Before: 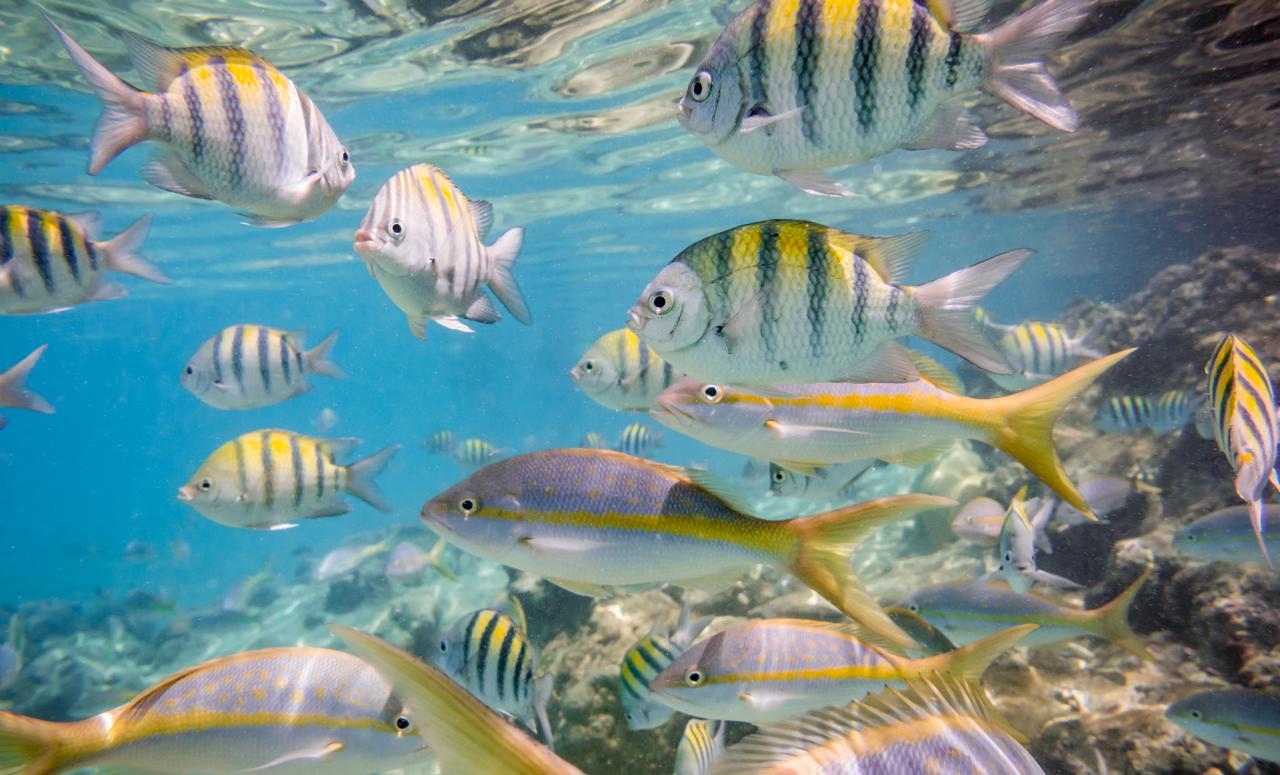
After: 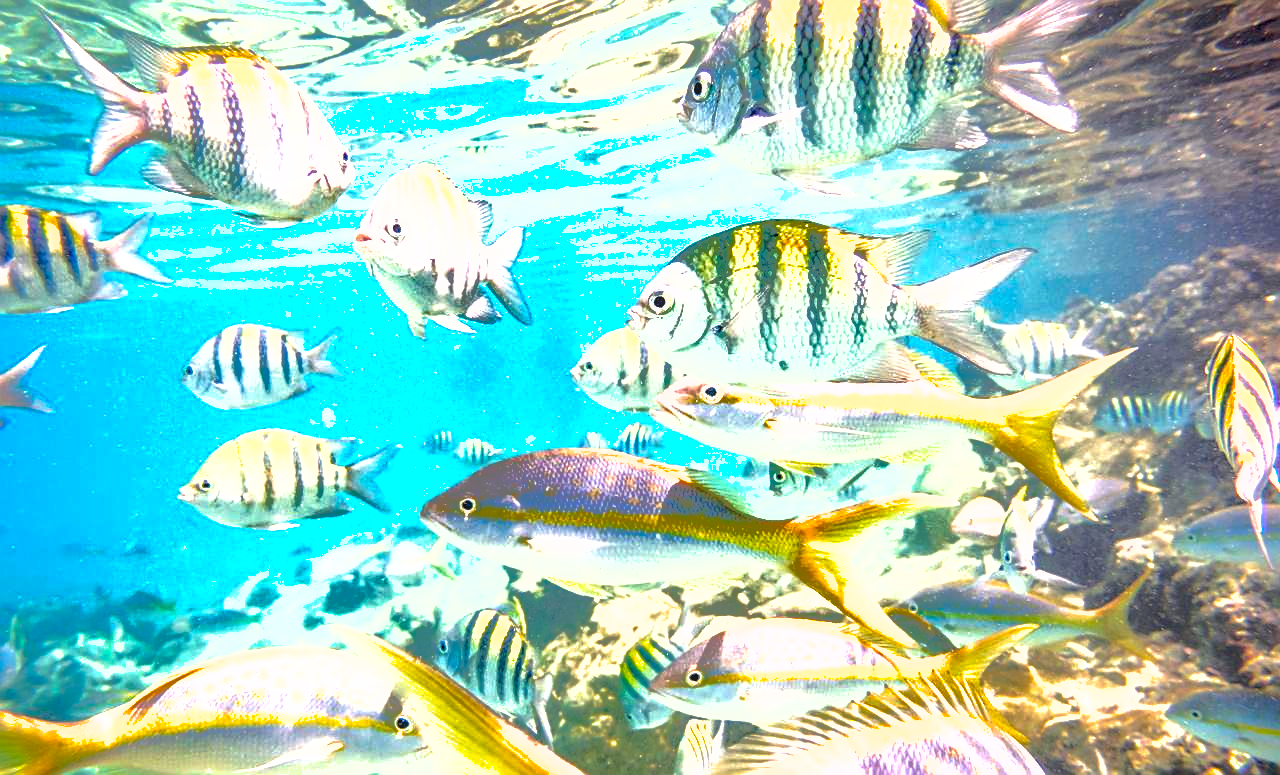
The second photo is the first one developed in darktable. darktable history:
sharpen: on, module defaults
local contrast: detail 110%
color balance rgb: highlights gain › chroma 3.027%, highlights gain › hue 78.61°, global offset › chroma 0.066%, global offset › hue 253.04°, linear chroma grading › shadows 10.673%, linear chroma grading › highlights 9.978%, linear chroma grading › global chroma 14.793%, linear chroma grading › mid-tones 14.978%, perceptual saturation grading › global saturation 0.692%, global vibrance 9.729%
exposure: black level correction 0, exposure 1.613 EV, compensate exposure bias true, compensate highlight preservation false
contrast brightness saturation: saturation -0.055
shadows and highlights: shadows 39.57, highlights -60
